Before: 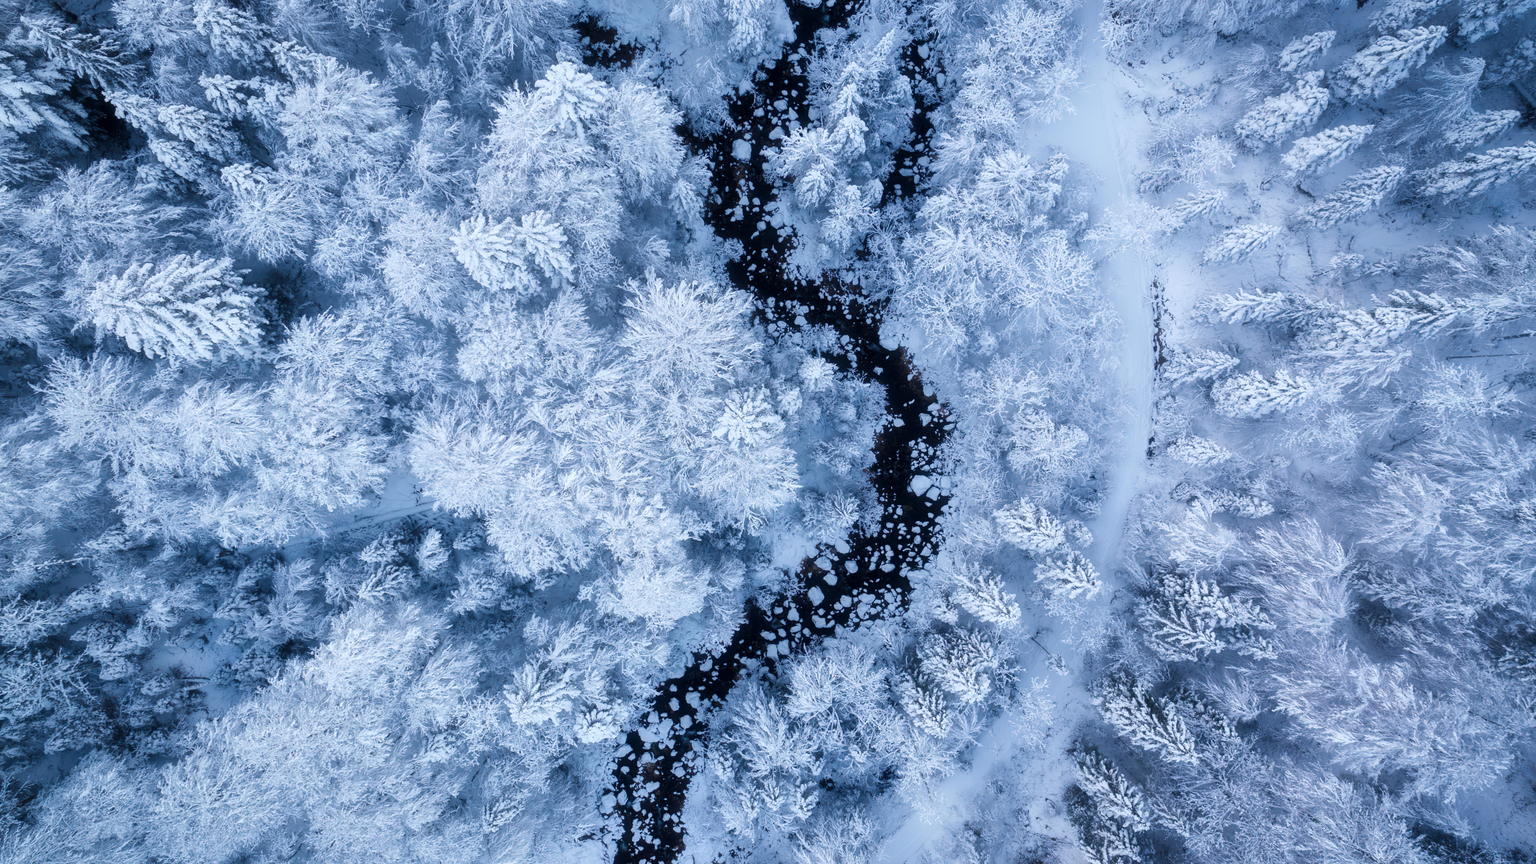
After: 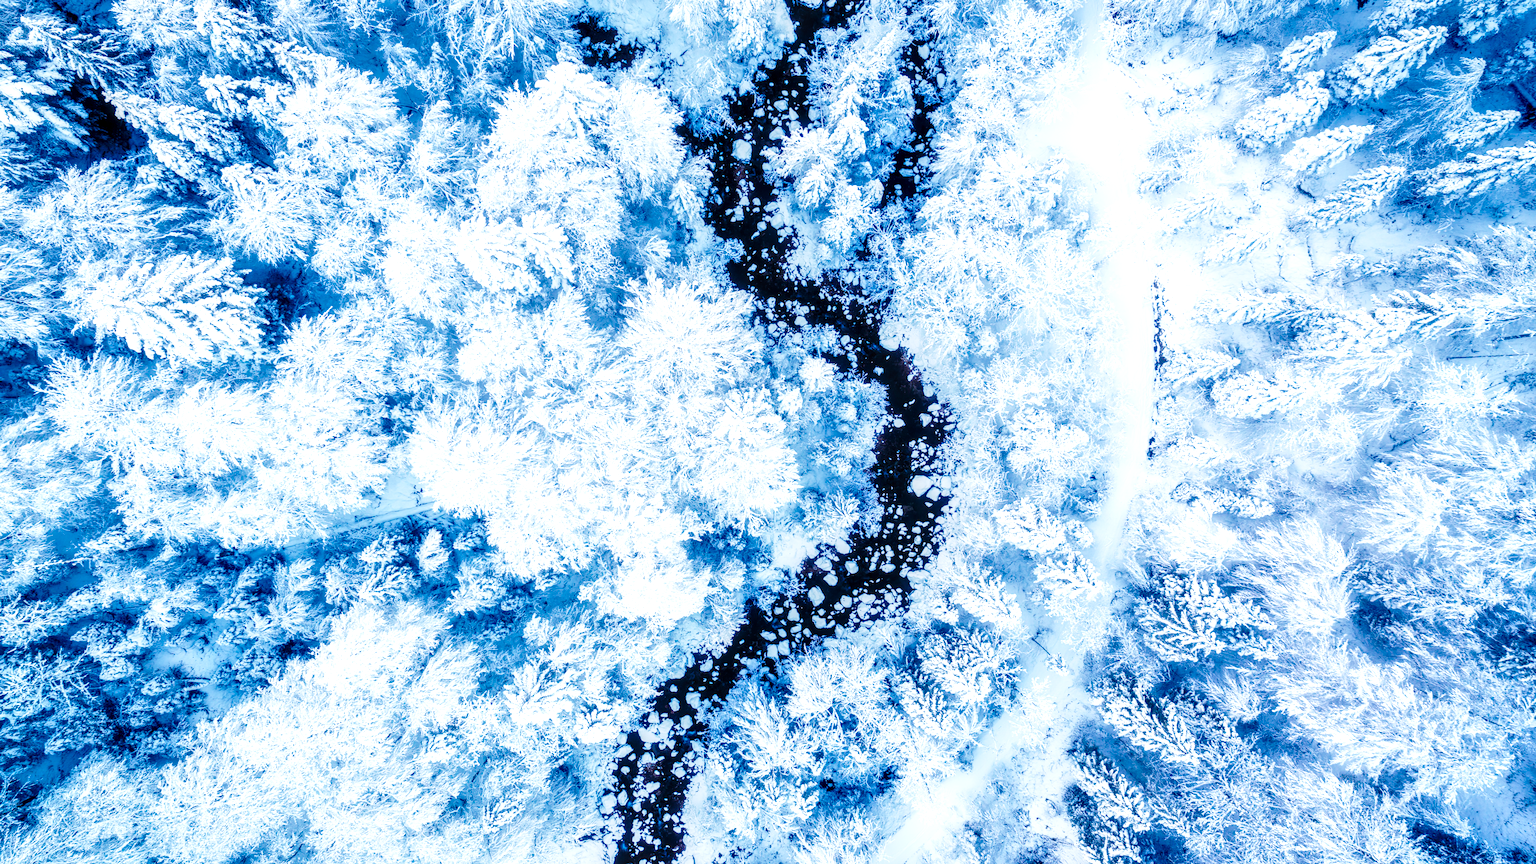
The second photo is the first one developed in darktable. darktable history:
local contrast: detail 144%
base curve: curves: ch0 [(0, 0) (0.028, 0.03) (0.121, 0.232) (0.46, 0.748) (0.859, 0.968) (1, 1)], preserve colors none
color balance rgb: linear chroma grading › shadows -2.2%, linear chroma grading › highlights -15%, linear chroma grading › global chroma -10%, linear chroma grading › mid-tones -10%, perceptual saturation grading › global saturation 45%, perceptual saturation grading › highlights -50%, perceptual saturation grading › shadows 30%, perceptual brilliance grading › global brilliance 18%, global vibrance 45%
